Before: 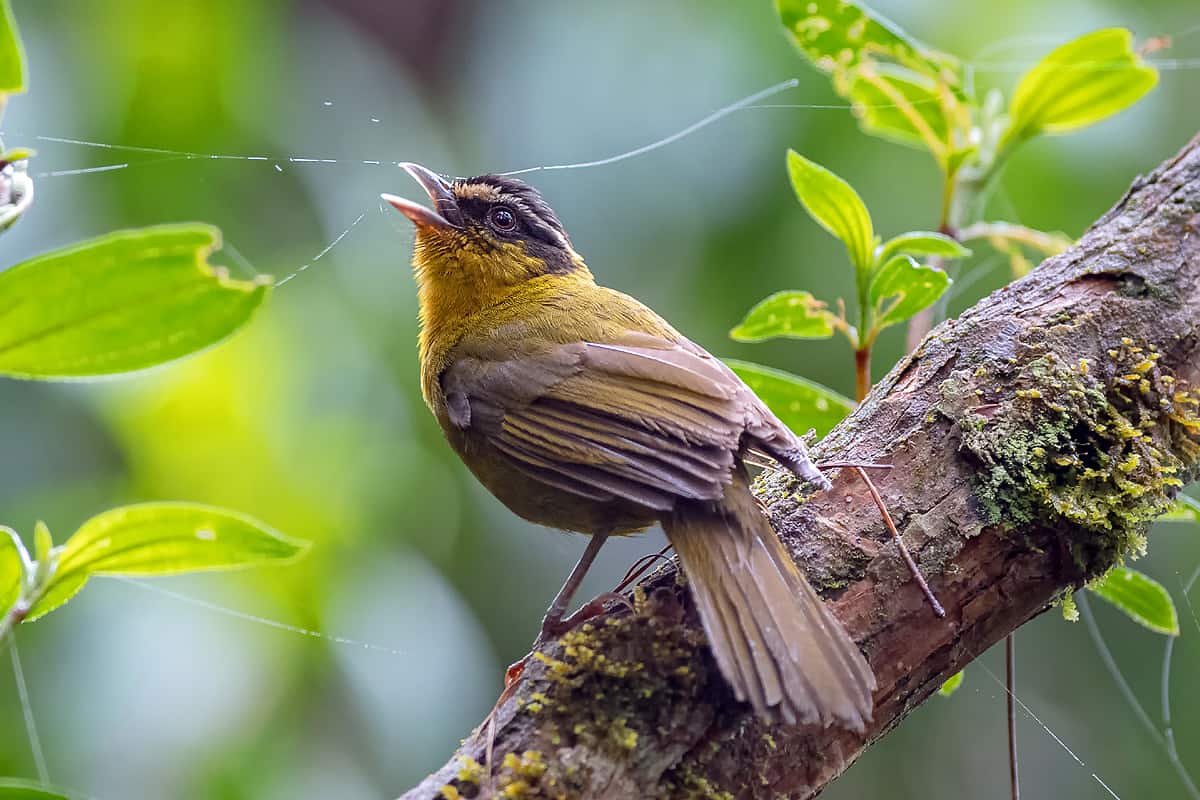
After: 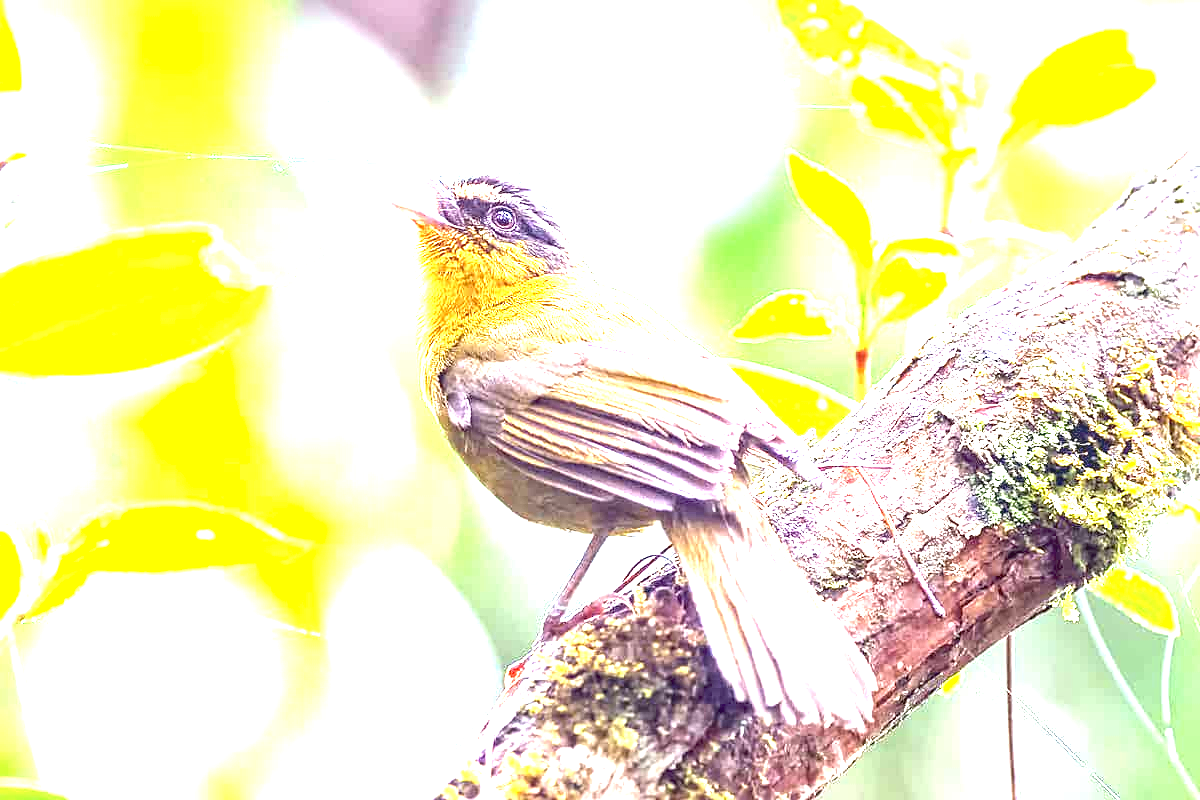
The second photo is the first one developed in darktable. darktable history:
exposure: exposure 3.02 EV, compensate highlight preservation false
local contrast: on, module defaults
sharpen: amount 0.204
